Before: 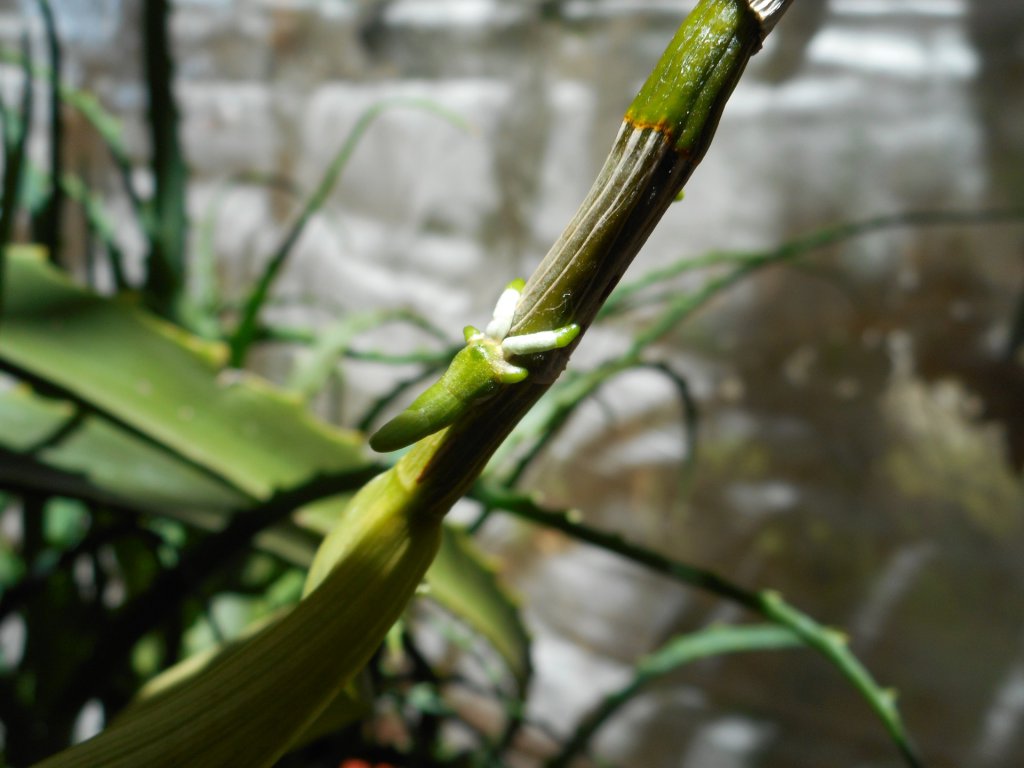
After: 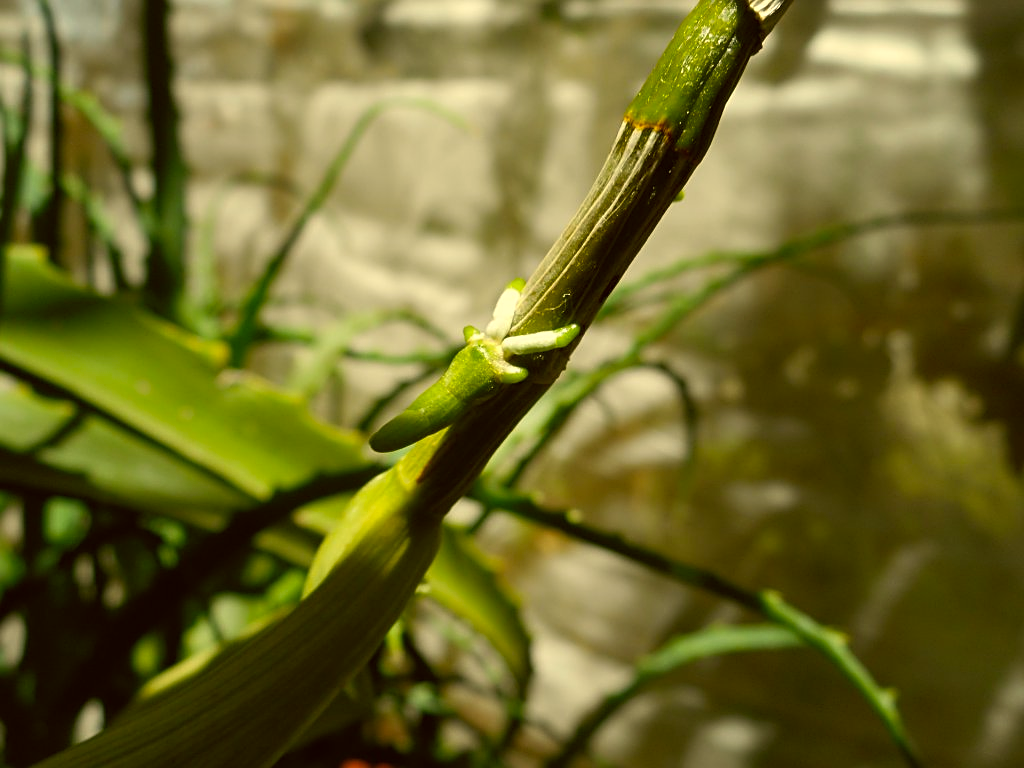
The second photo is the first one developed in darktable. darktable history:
color correction: highlights a* 0.162, highlights b* 29.53, shadows a* -0.162, shadows b* 21.09
sharpen: on, module defaults
